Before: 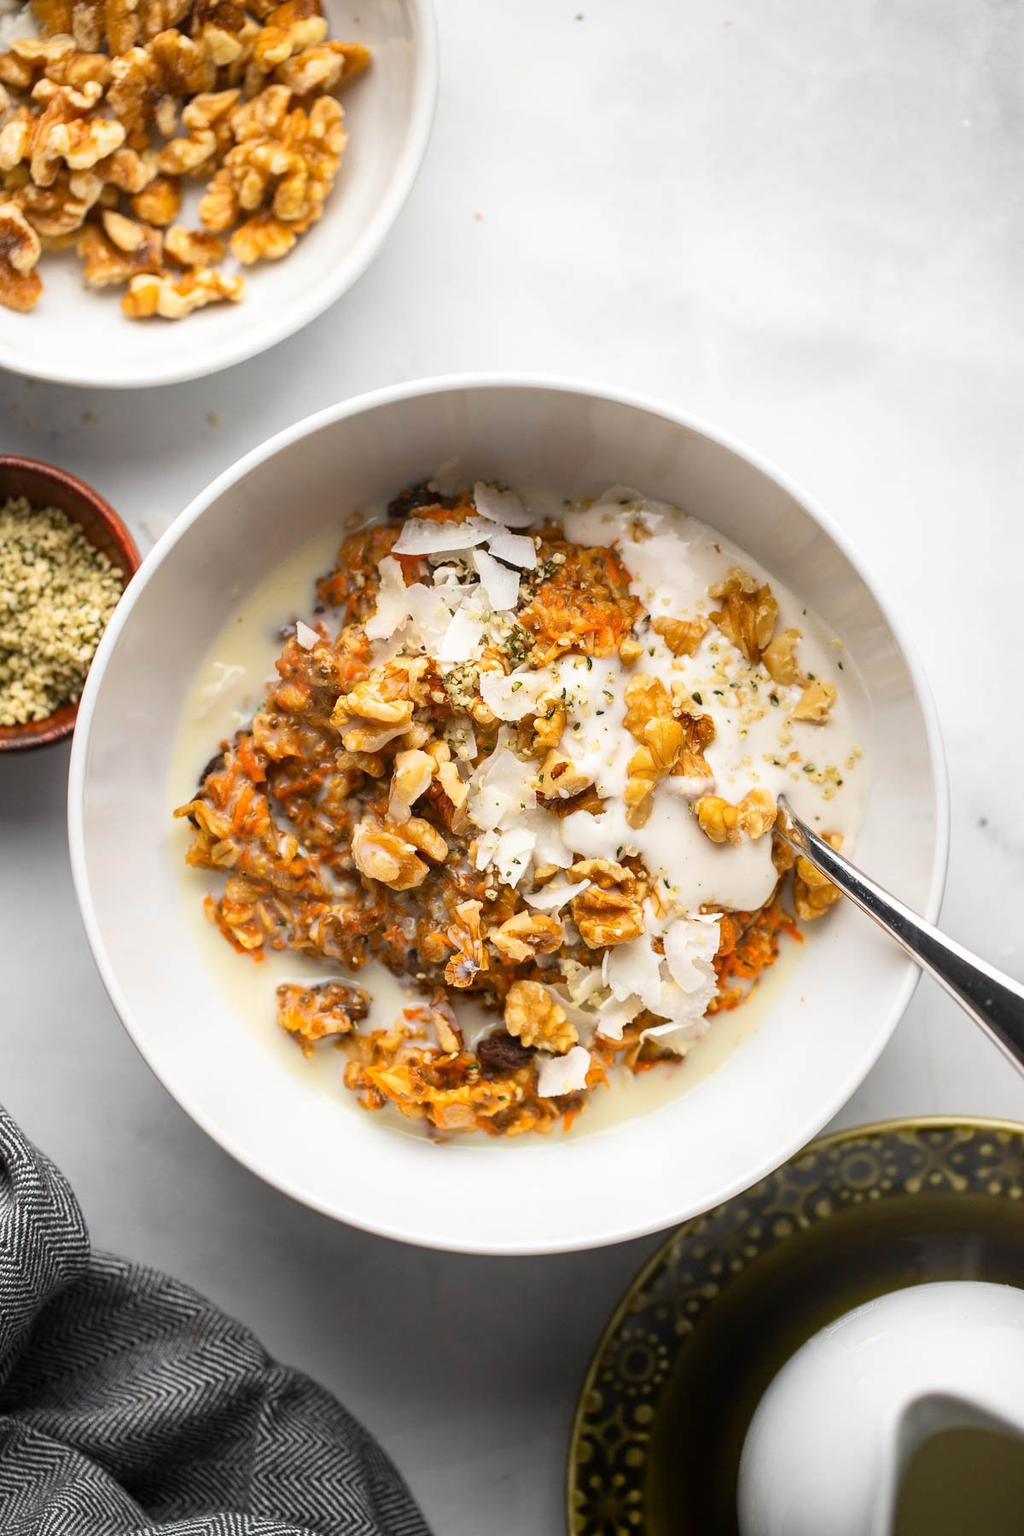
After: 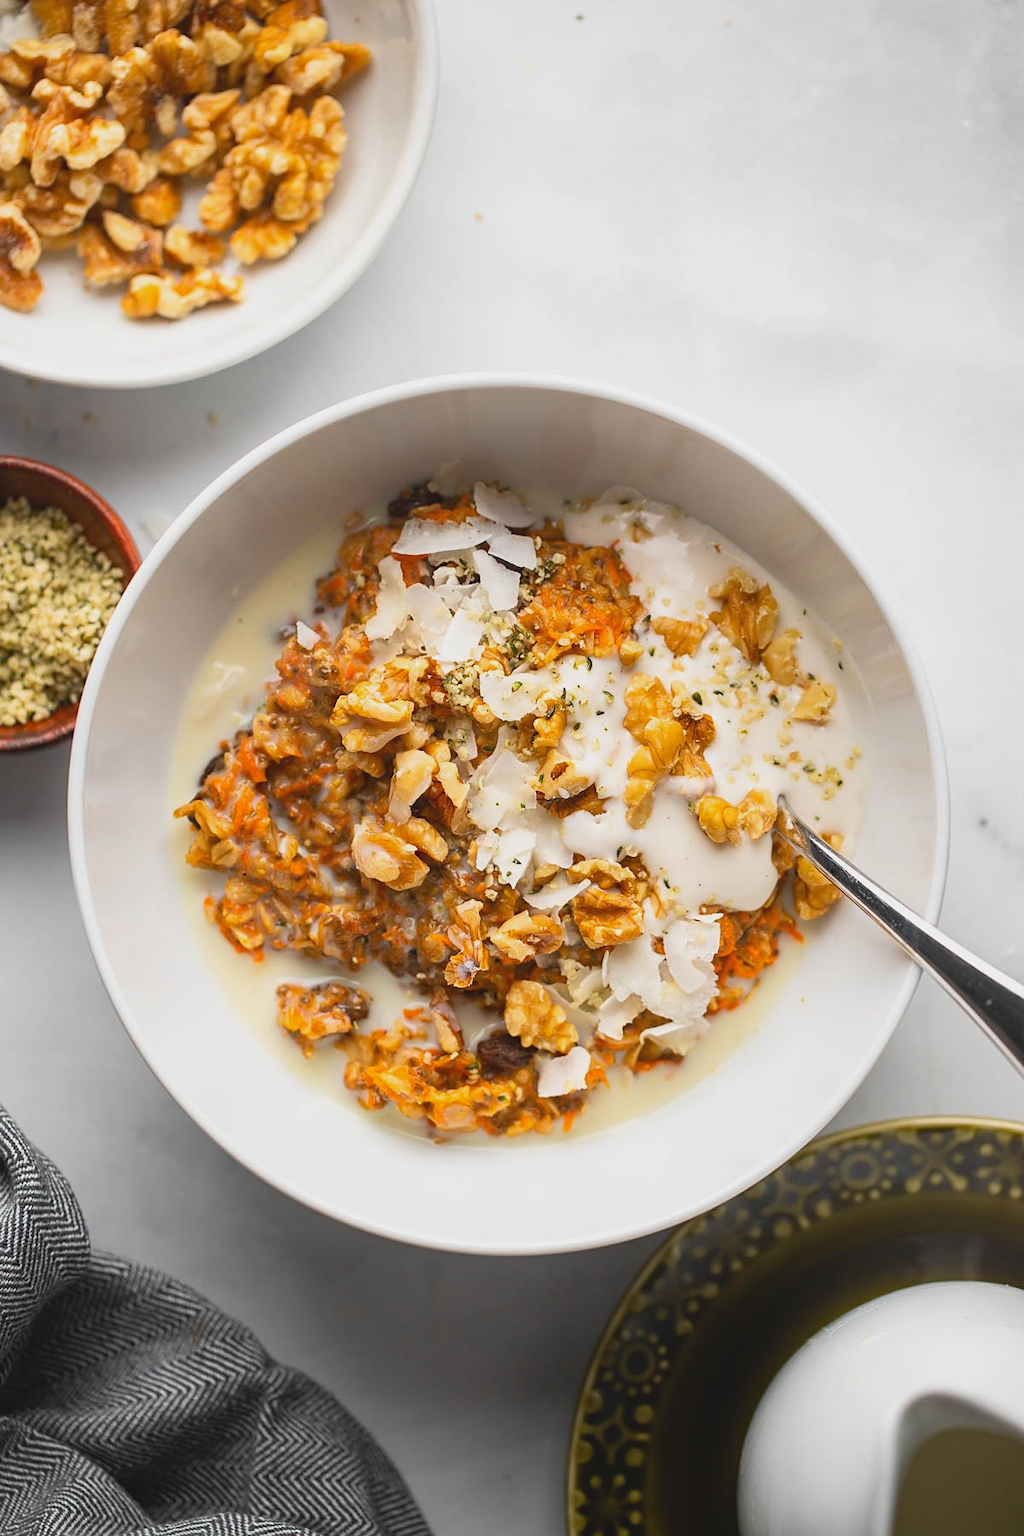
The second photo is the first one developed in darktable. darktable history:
contrast brightness saturation: contrast -0.13
sharpen: amount 0.201
